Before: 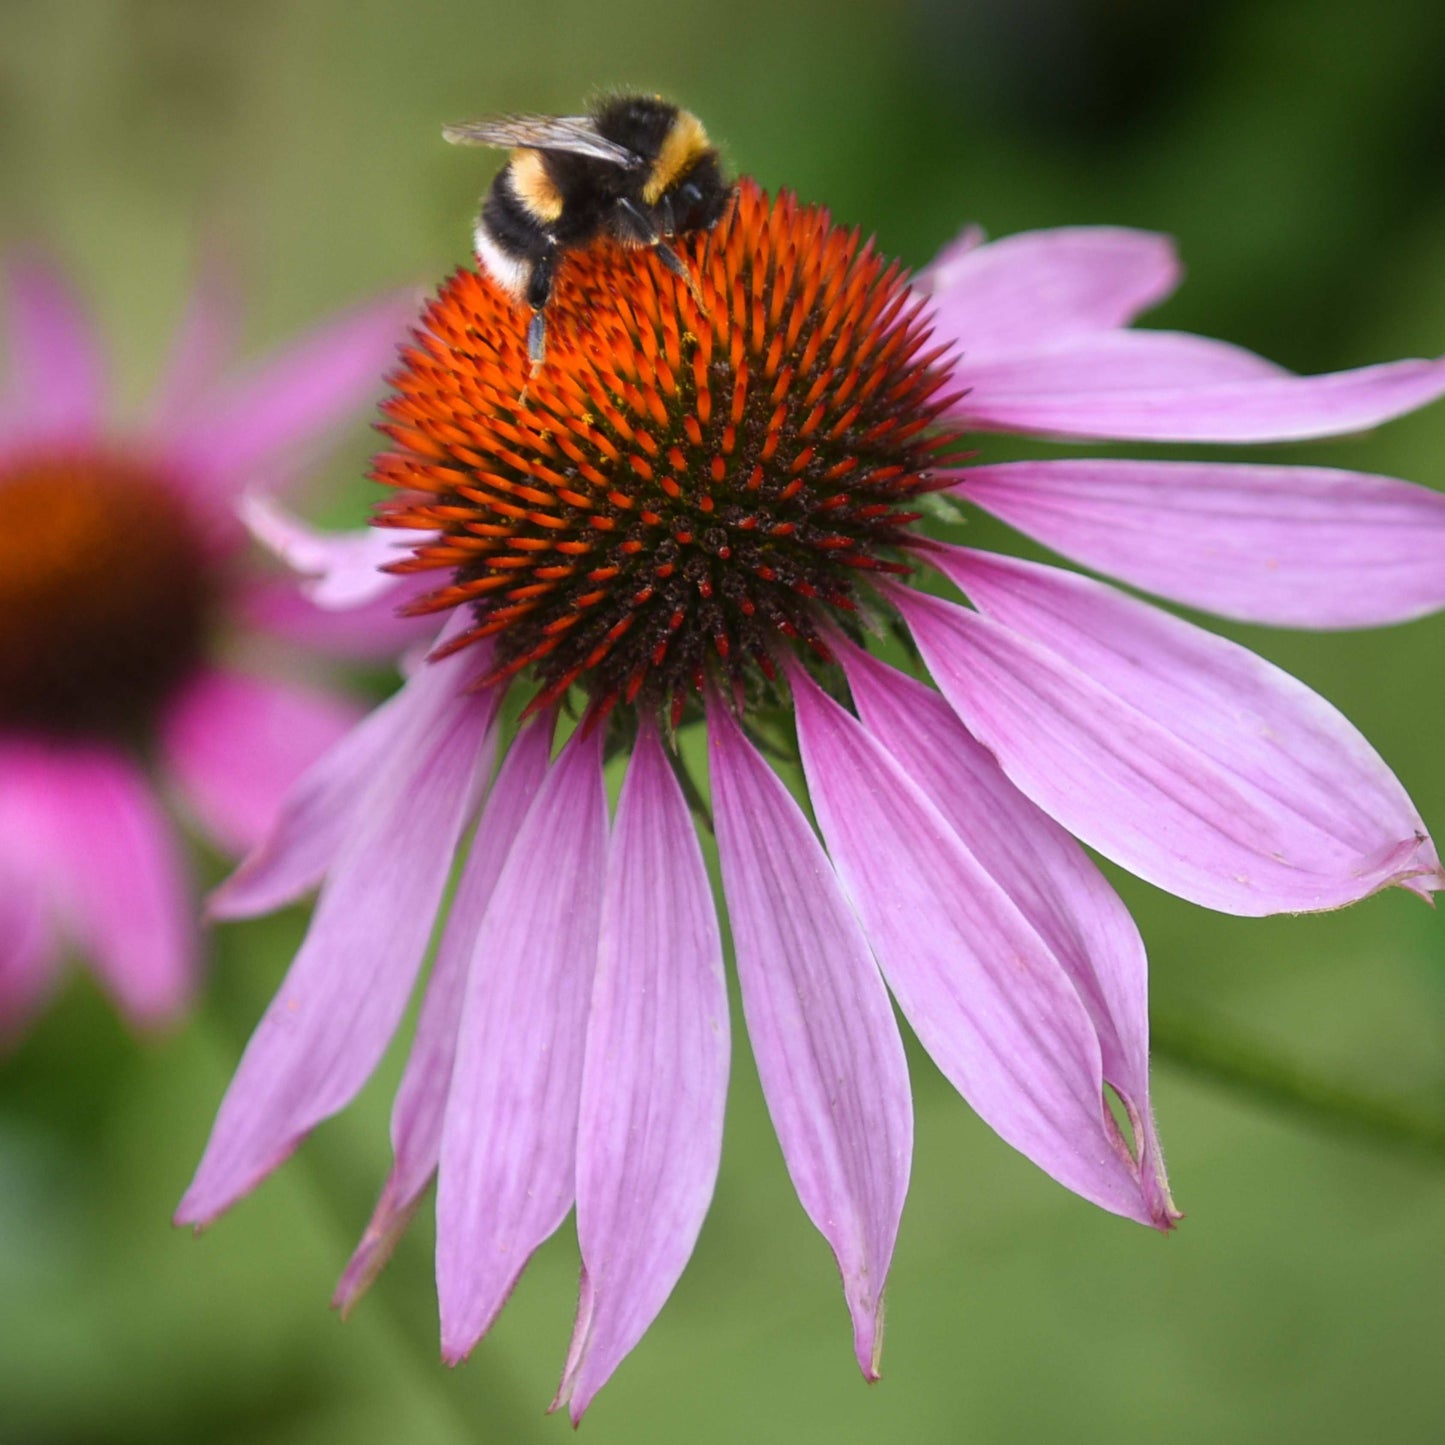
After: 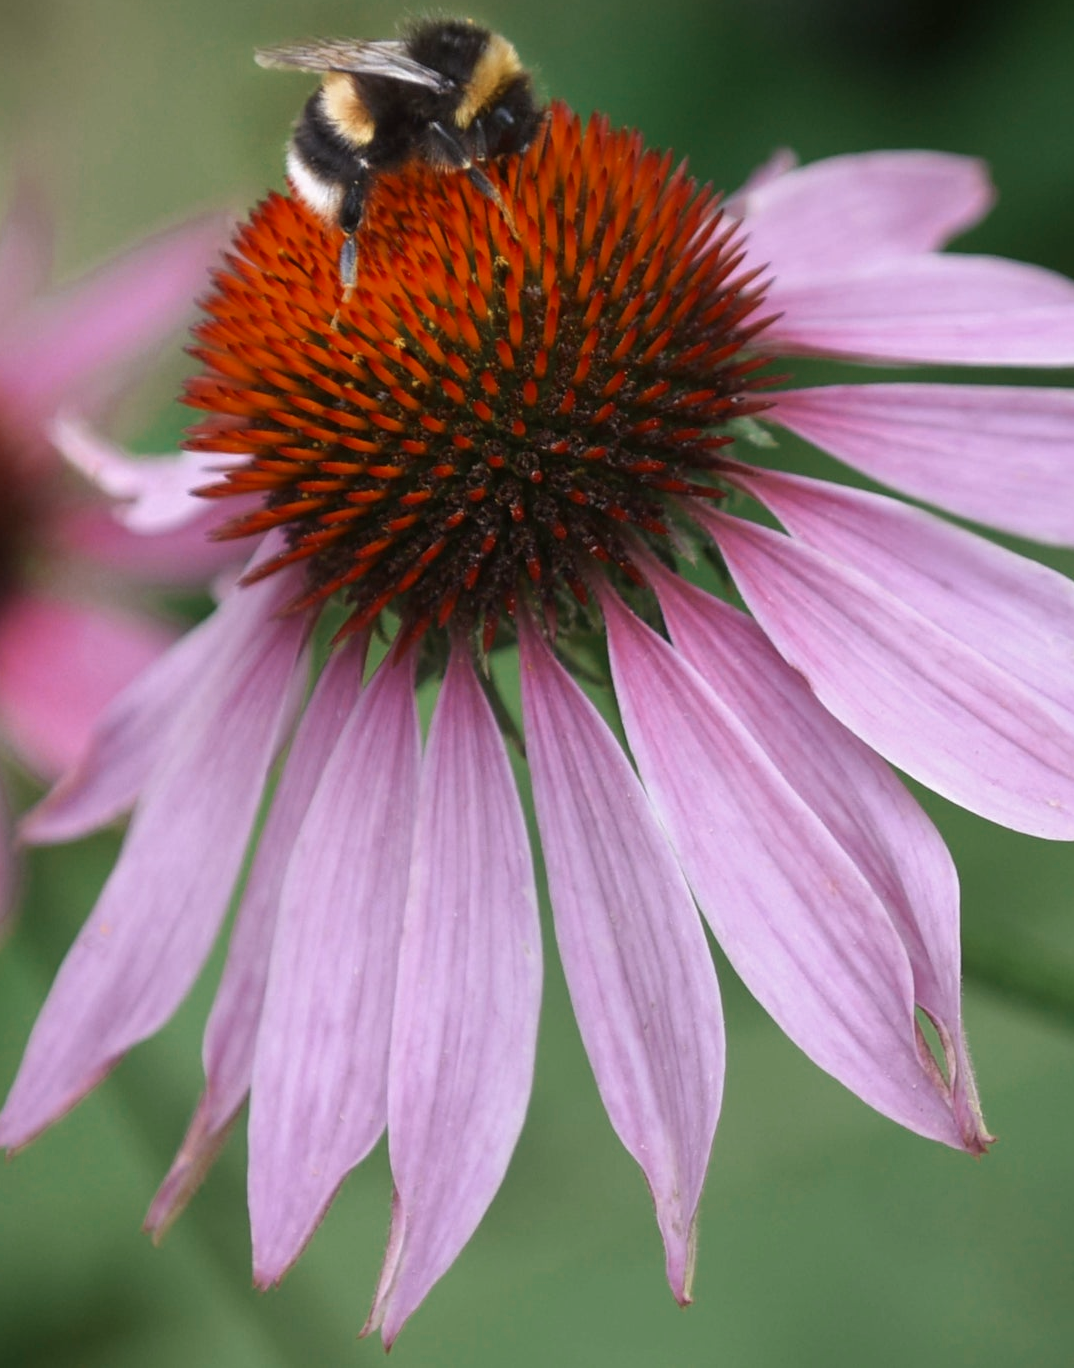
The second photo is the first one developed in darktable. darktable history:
color zones: curves: ch0 [(0, 0.5) (0.125, 0.4) (0.25, 0.5) (0.375, 0.4) (0.5, 0.4) (0.625, 0.35) (0.75, 0.35) (0.875, 0.5)]; ch1 [(0, 0.35) (0.125, 0.45) (0.25, 0.35) (0.375, 0.35) (0.5, 0.35) (0.625, 0.35) (0.75, 0.45) (0.875, 0.35)]; ch2 [(0, 0.6) (0.125, 0.5) (0.25, 0.5) (0.375, 0.6) (0.5, 0.6) (0.625, 0.5) (0.75, 0.5) (0.875, 0.5)]
crop and rotate: left 13.031%, top 5.3%, right 12.612%
